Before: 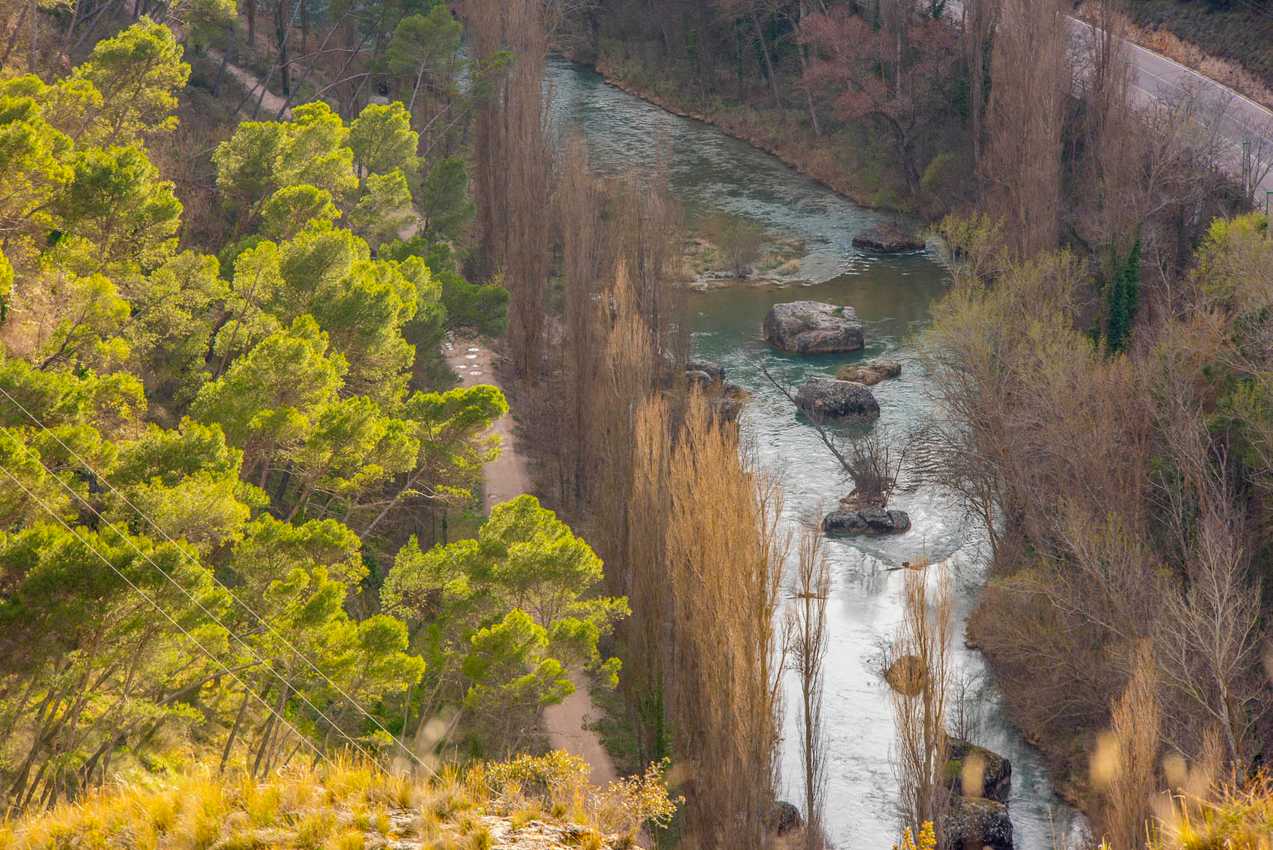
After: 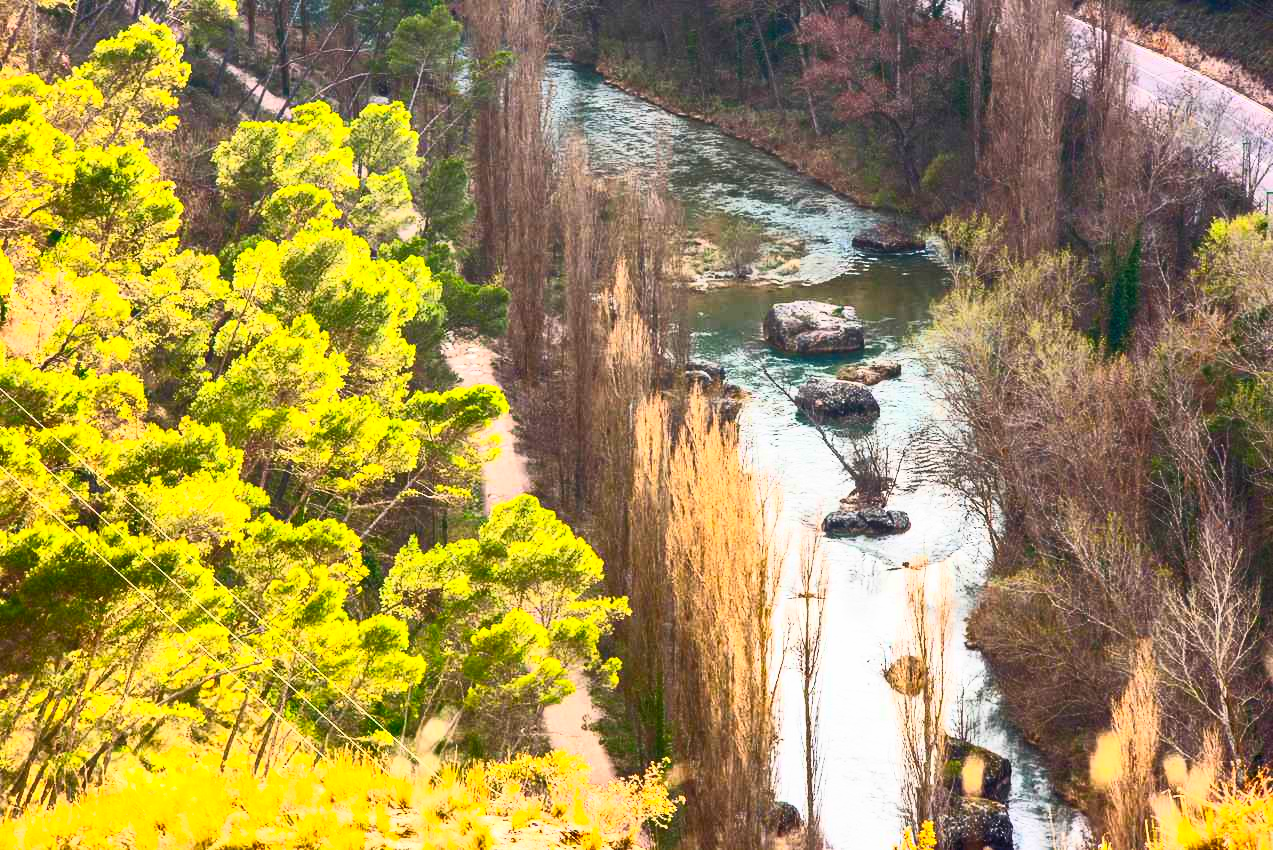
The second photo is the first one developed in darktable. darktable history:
contrast brightness saturation: contrast 0.821, brightness 0.583, saturation 0.599
